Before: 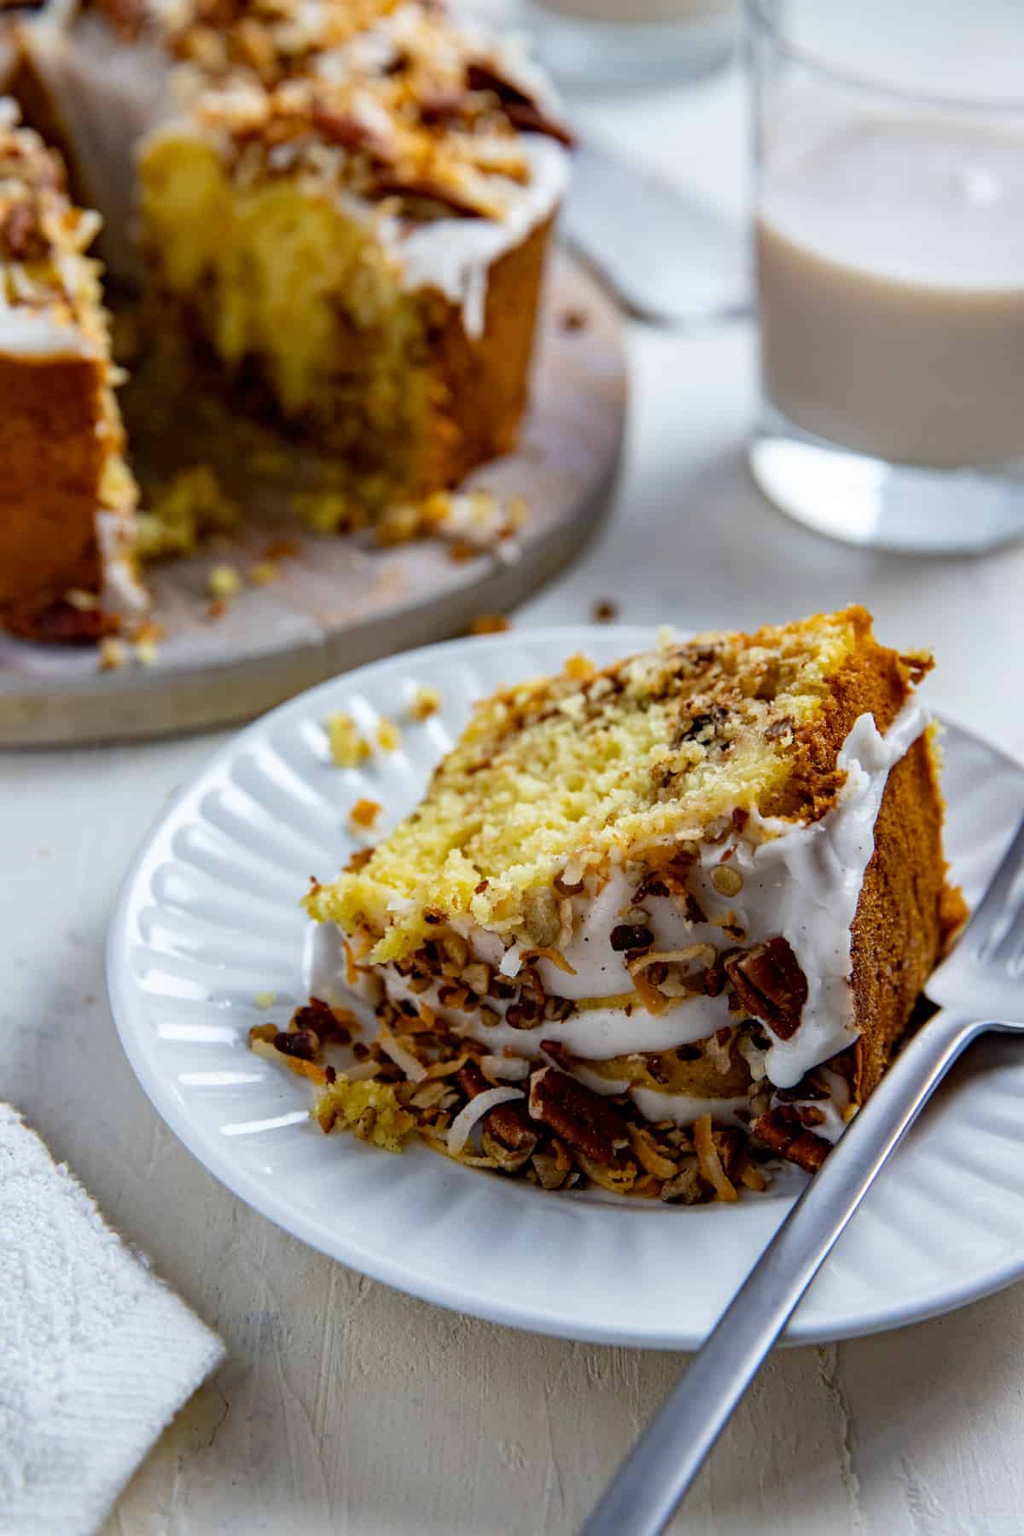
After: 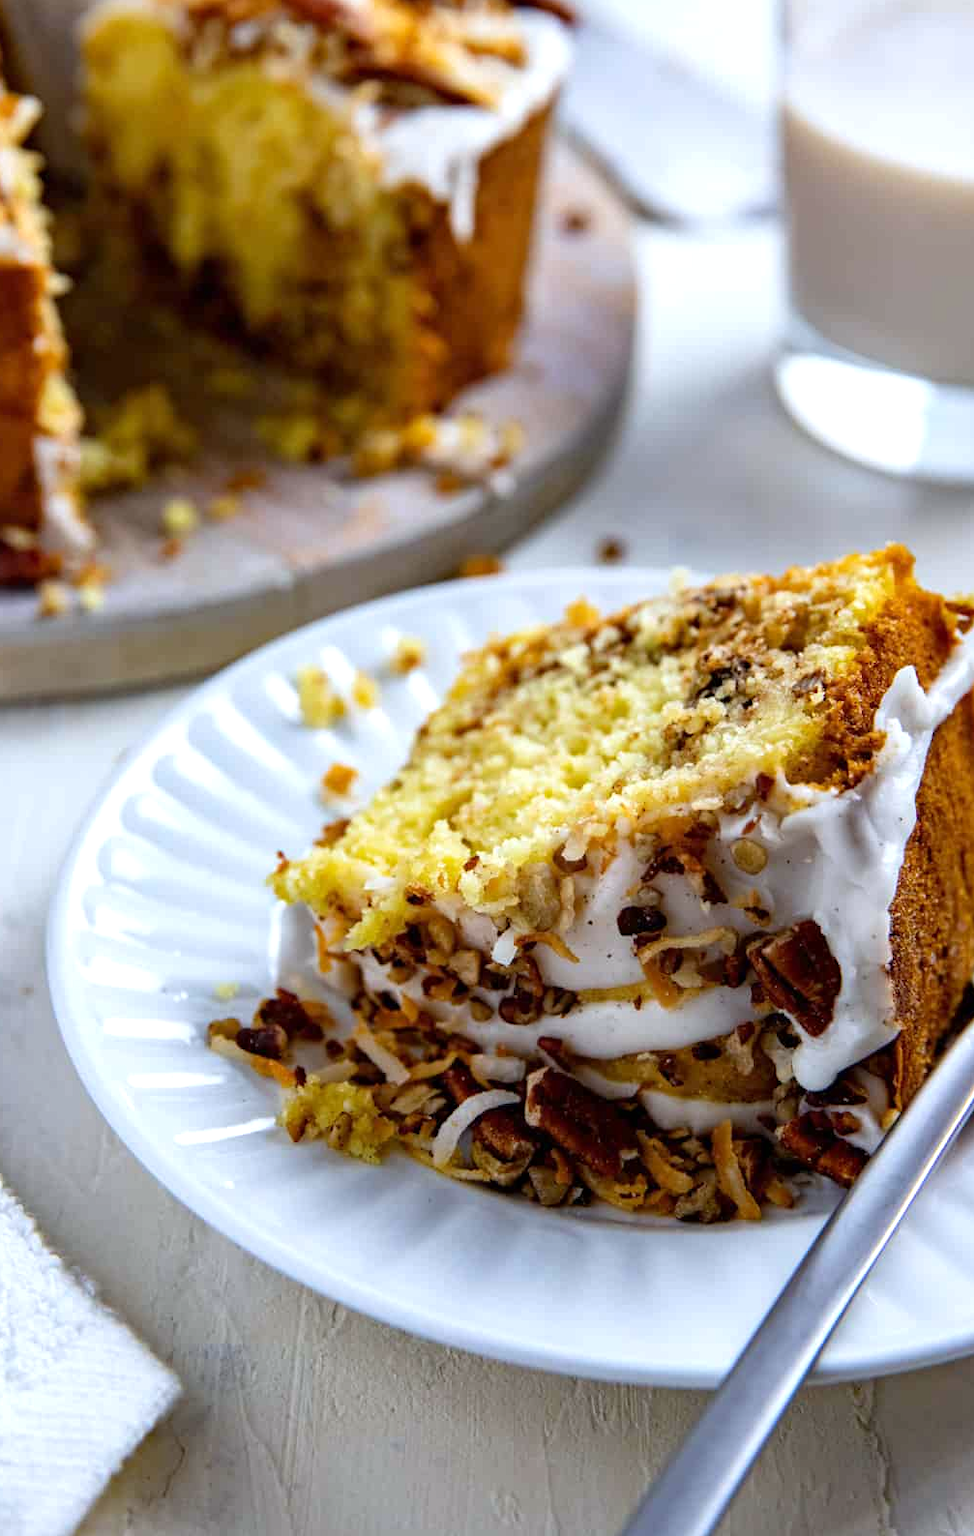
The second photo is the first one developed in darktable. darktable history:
crop: left 6.446%, top 8.188%, right 9.538%, bottom 3.548%
exposure: exposure 0.376 EV, compensate highlight preservation false
white balance: red 0.983, blue 1.036
